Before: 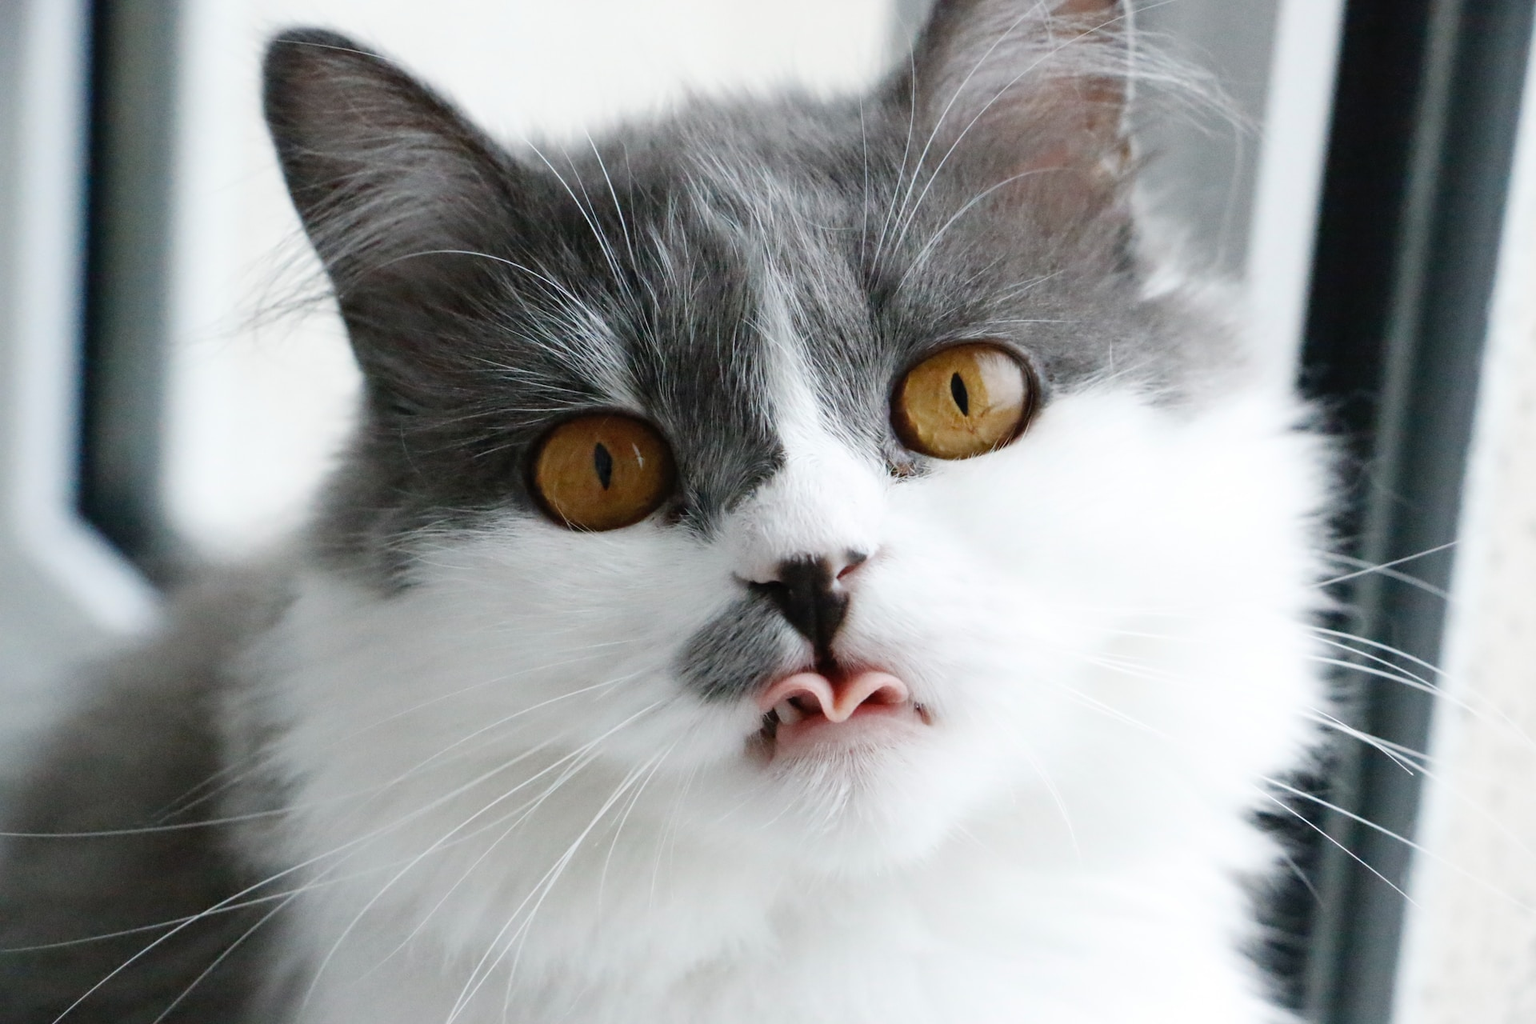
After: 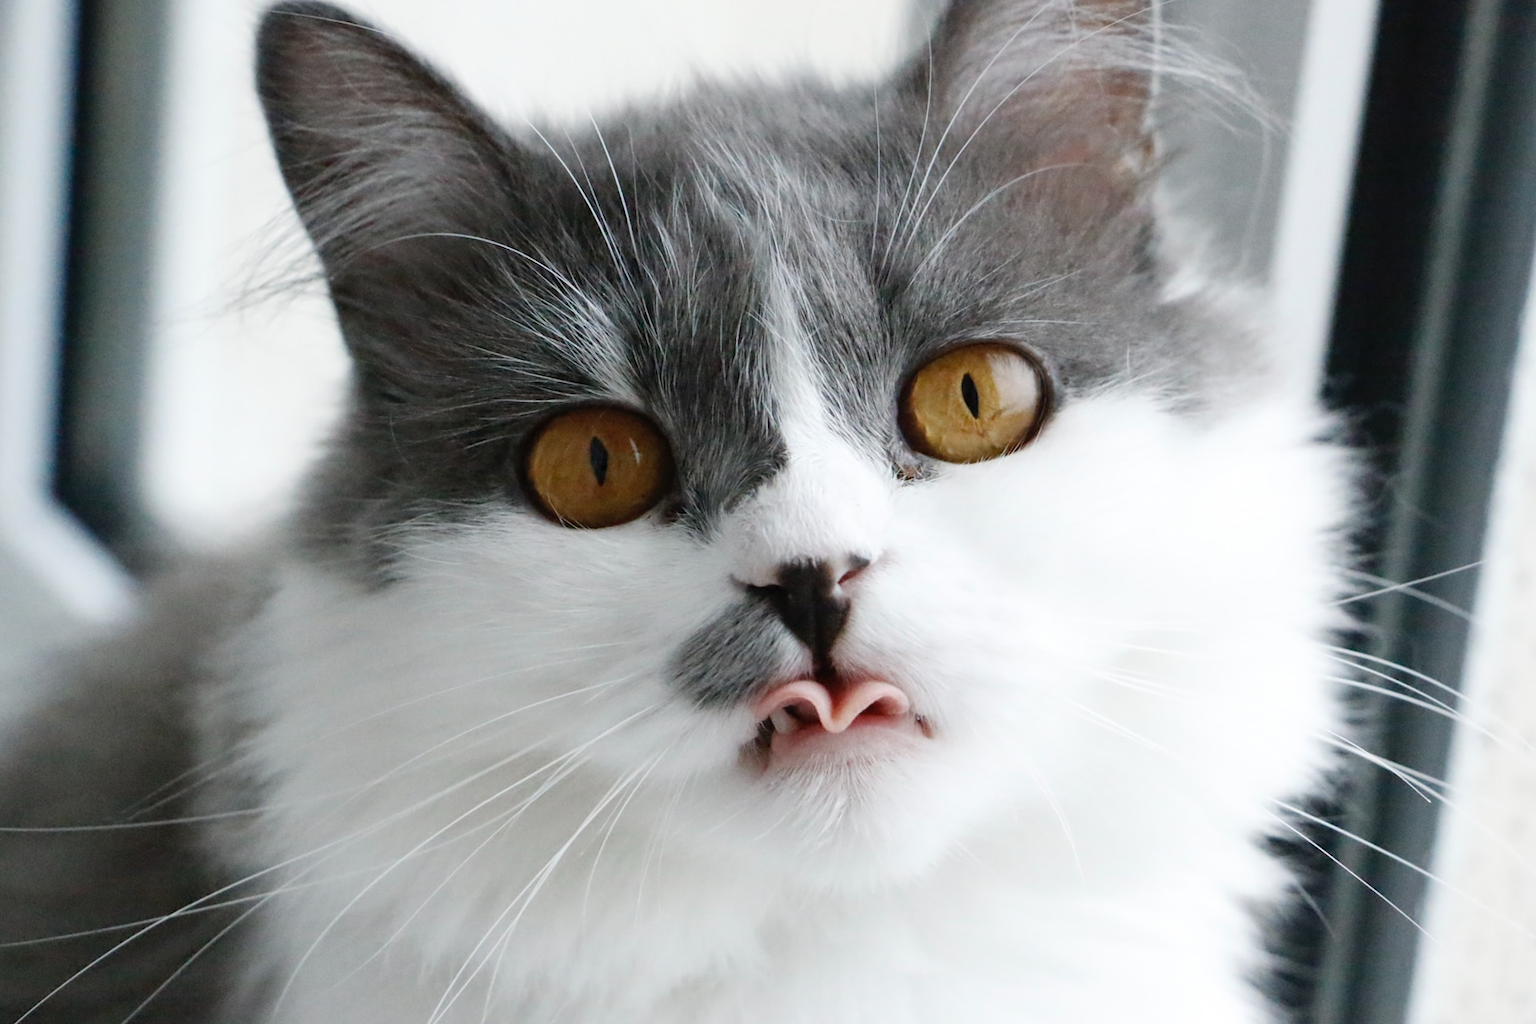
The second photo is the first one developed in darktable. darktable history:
crop and rotate: angle -1.43°
